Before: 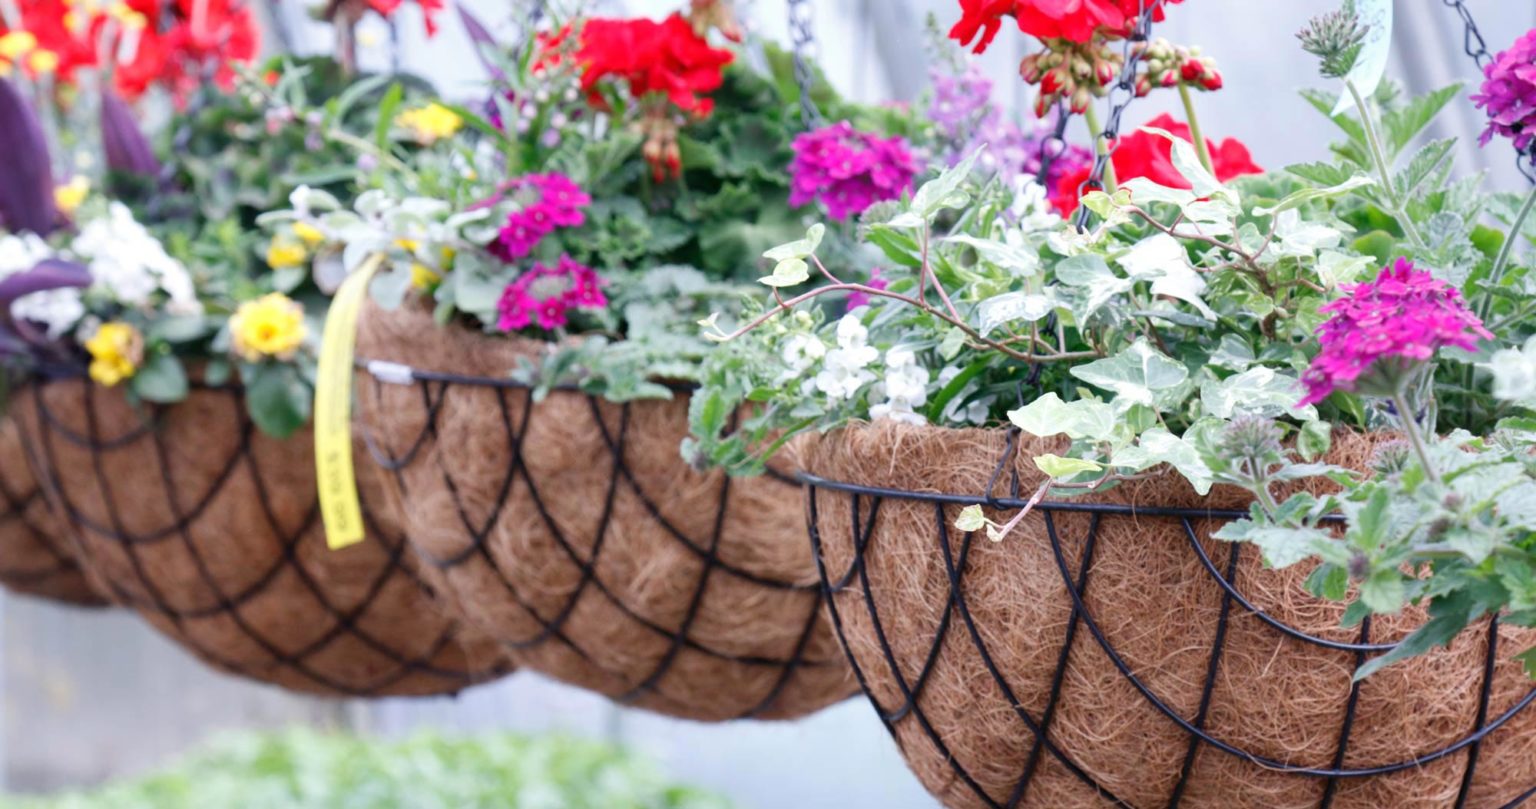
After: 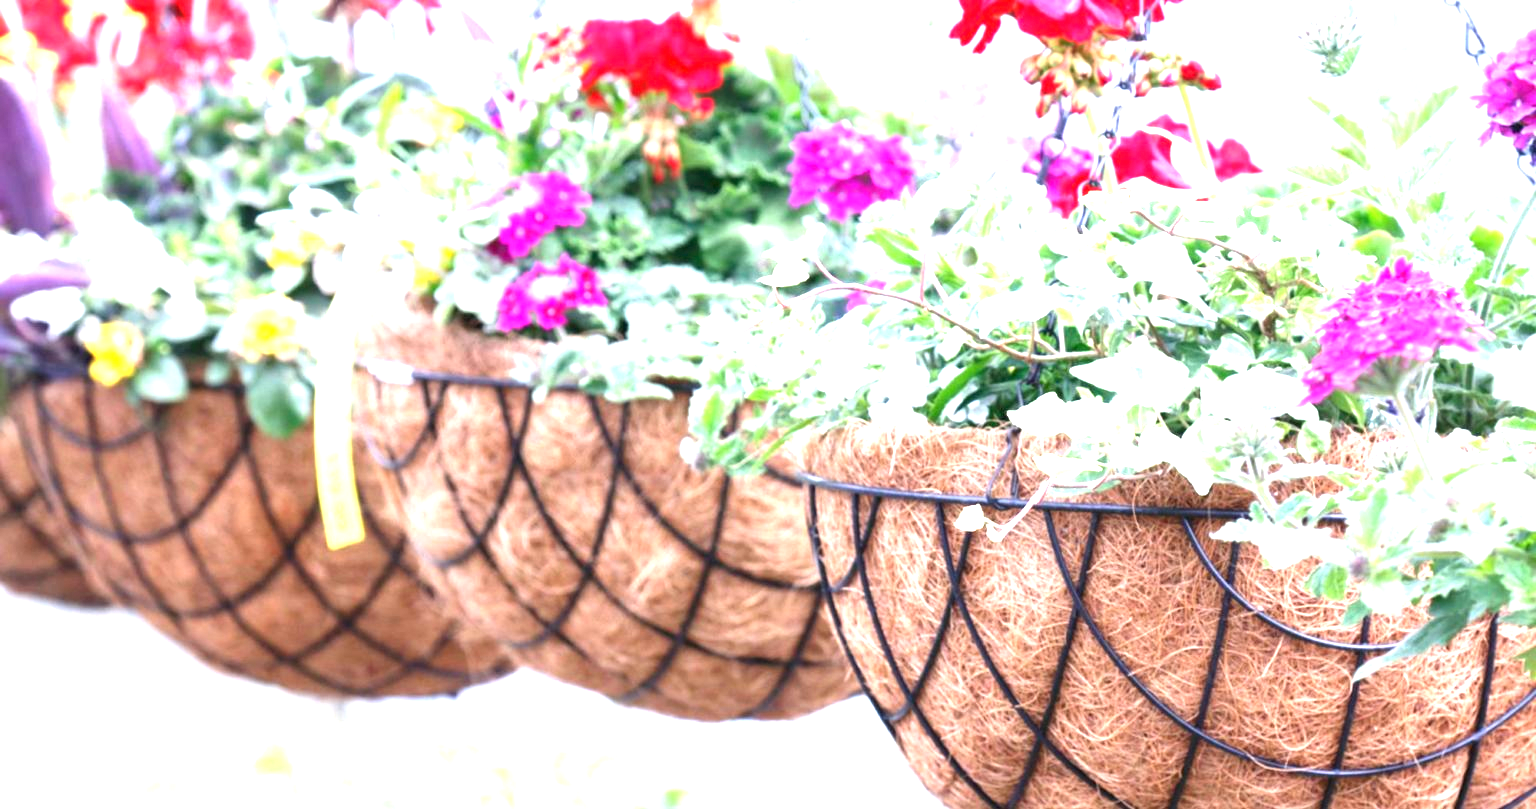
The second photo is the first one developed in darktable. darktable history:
exposure: black level correction 0, exposure 1.758 EV, compensate highlight preservation false
